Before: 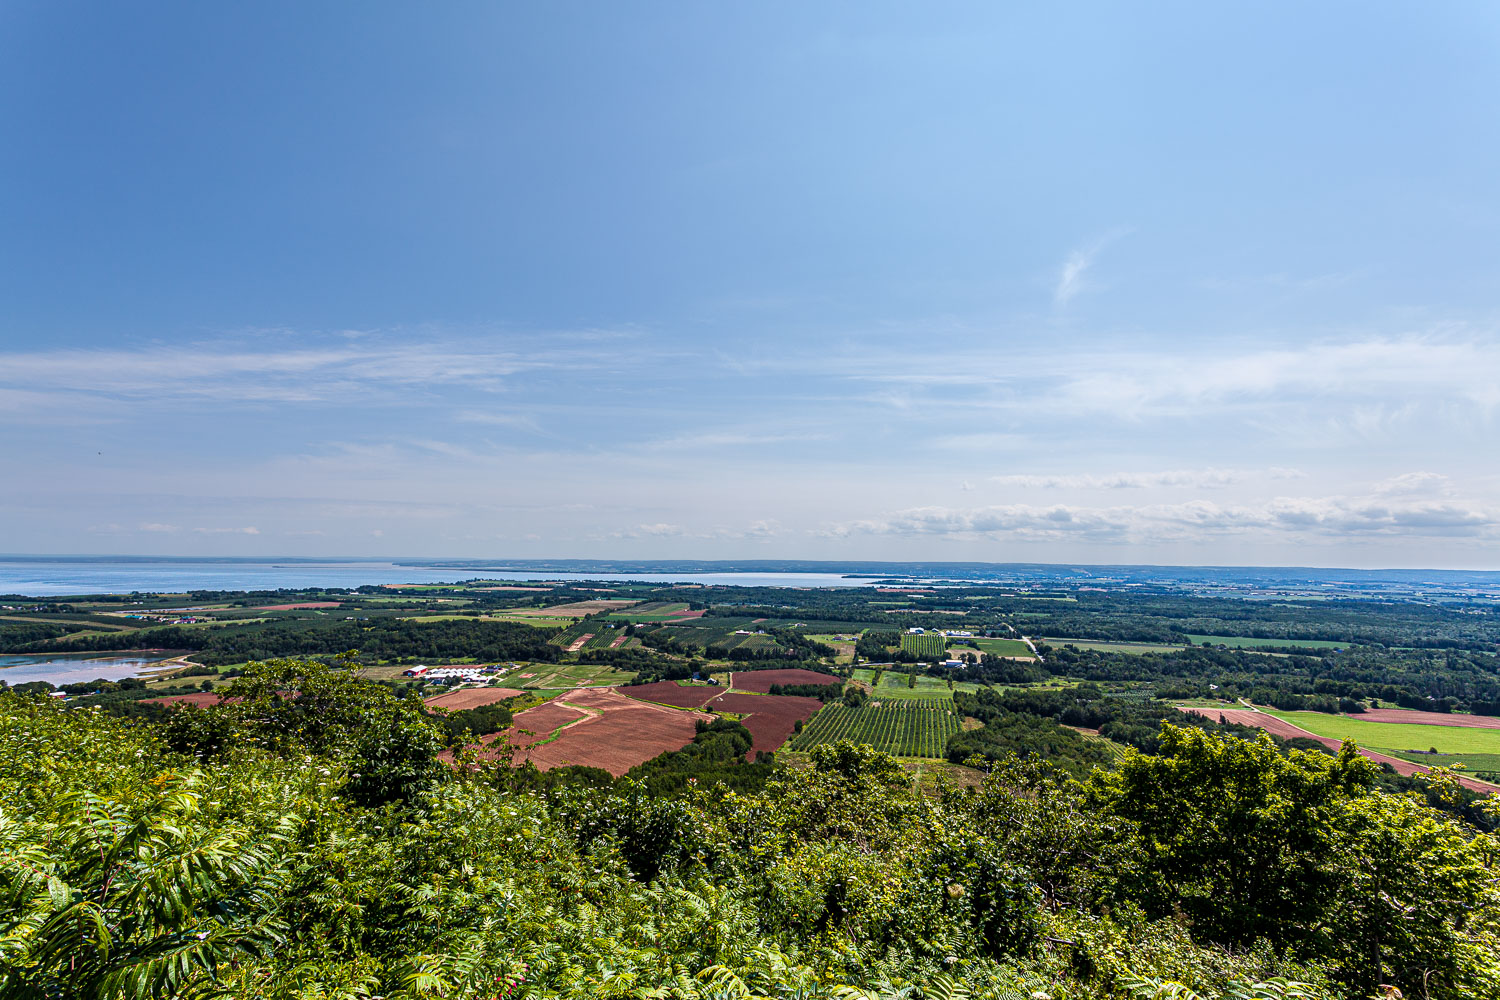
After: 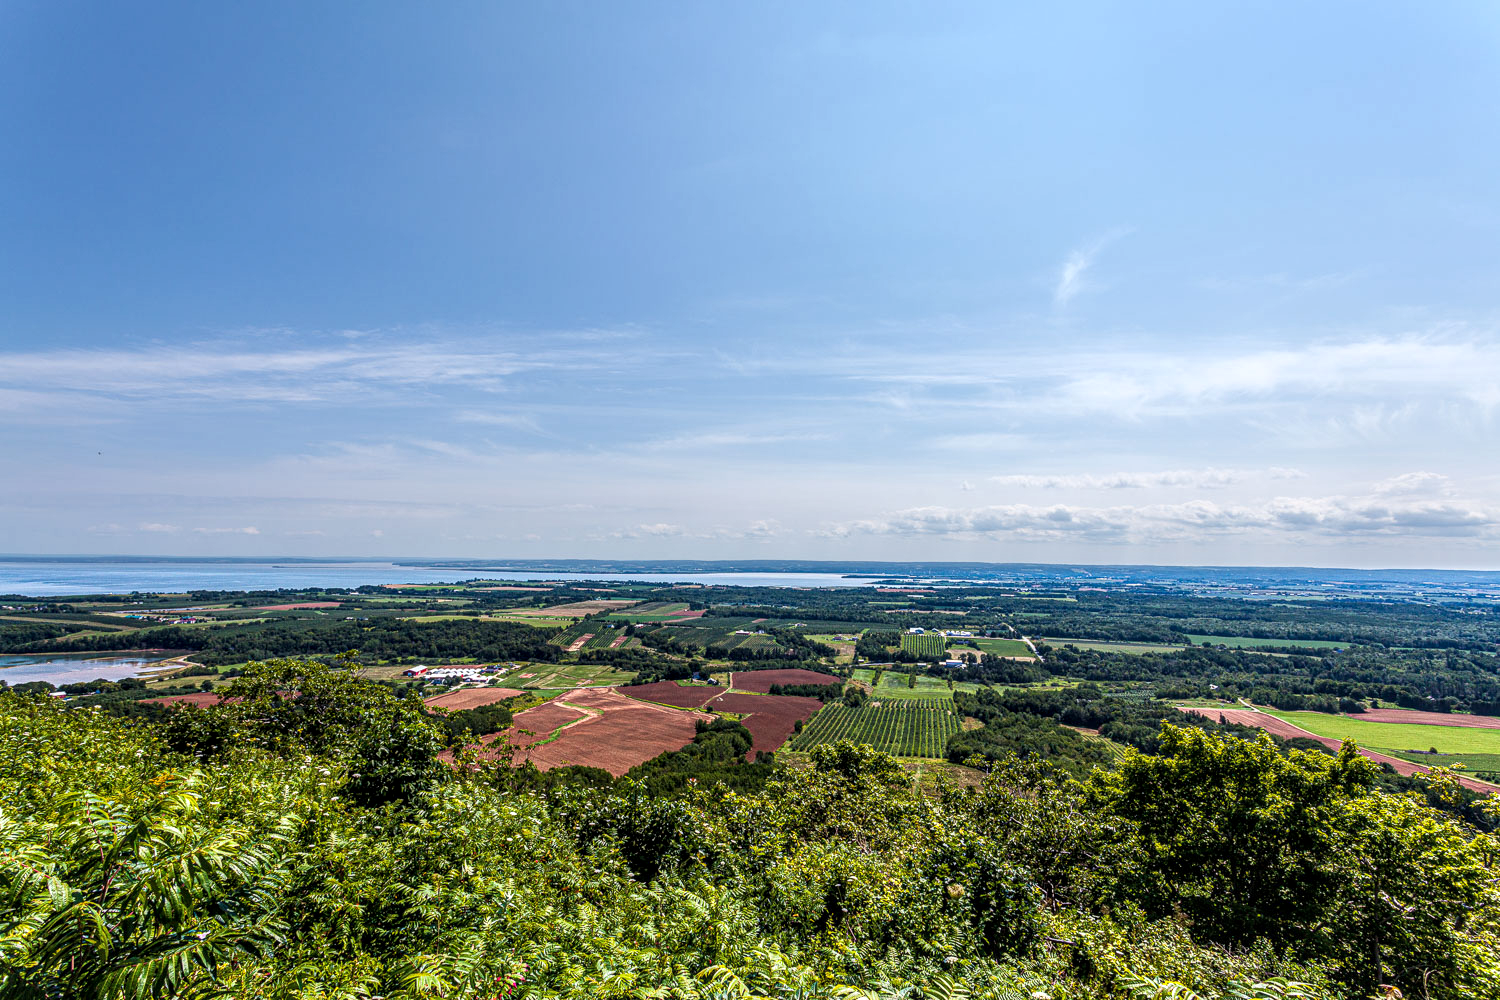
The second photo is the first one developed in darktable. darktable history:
local contrast: on, module defaults
exposure: exposure 0.154 EV, compensate exposure bias true, compensate highlight preservation false
